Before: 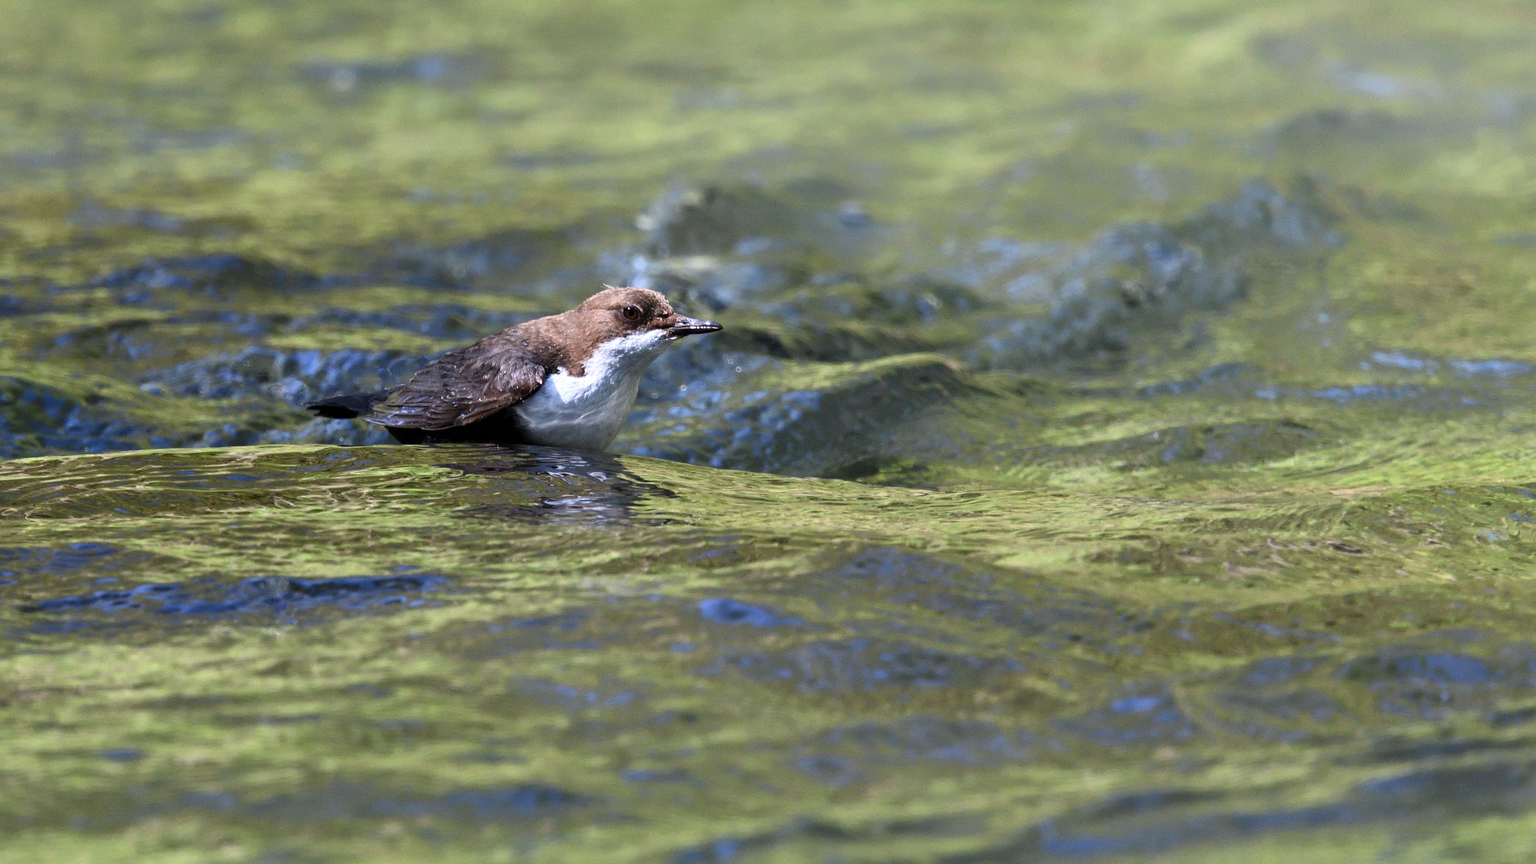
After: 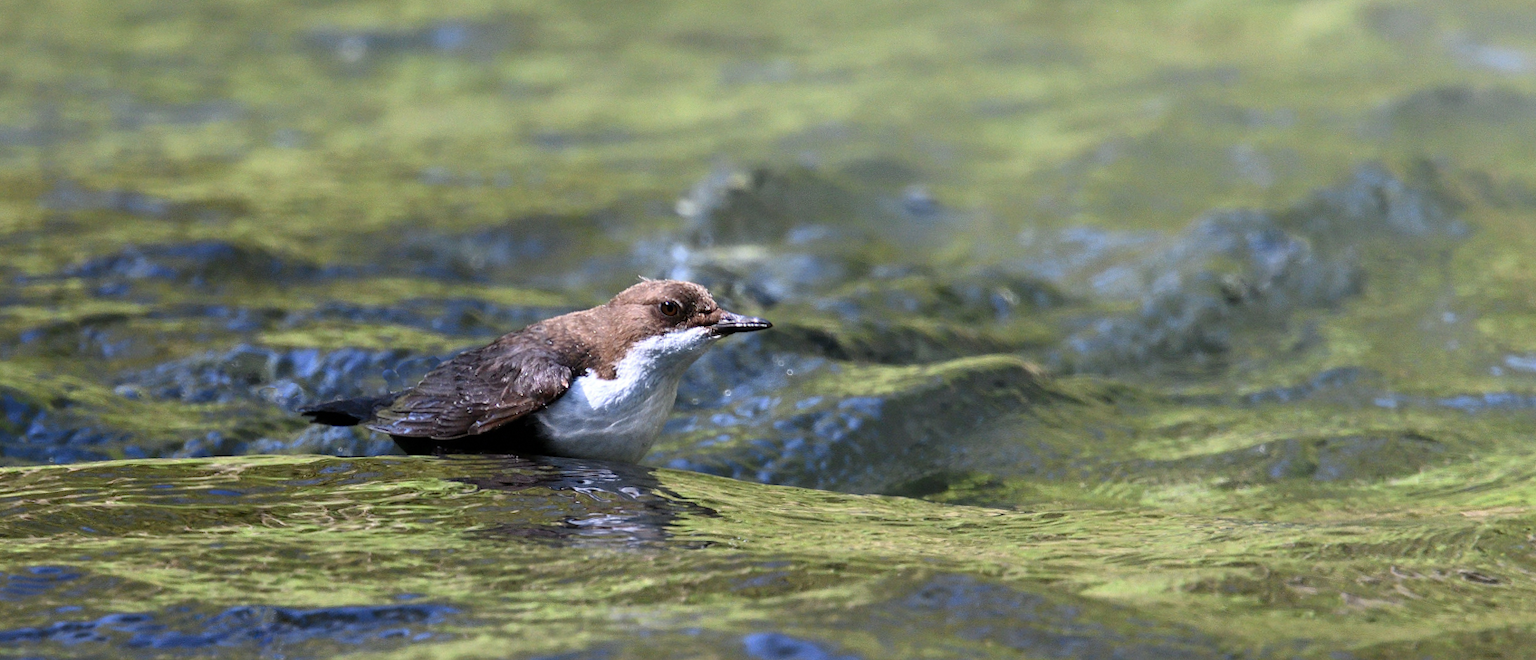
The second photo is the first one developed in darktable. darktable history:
rotate and perspective: rotation 0.226°, lens shift (vertical) -0.042, crop left 0.023, crop right 0.982, crop top 0.006, crop bottom 0.994
crop: left 1.509%, top 3.452%, right 7.696%, bottom 28.452%
